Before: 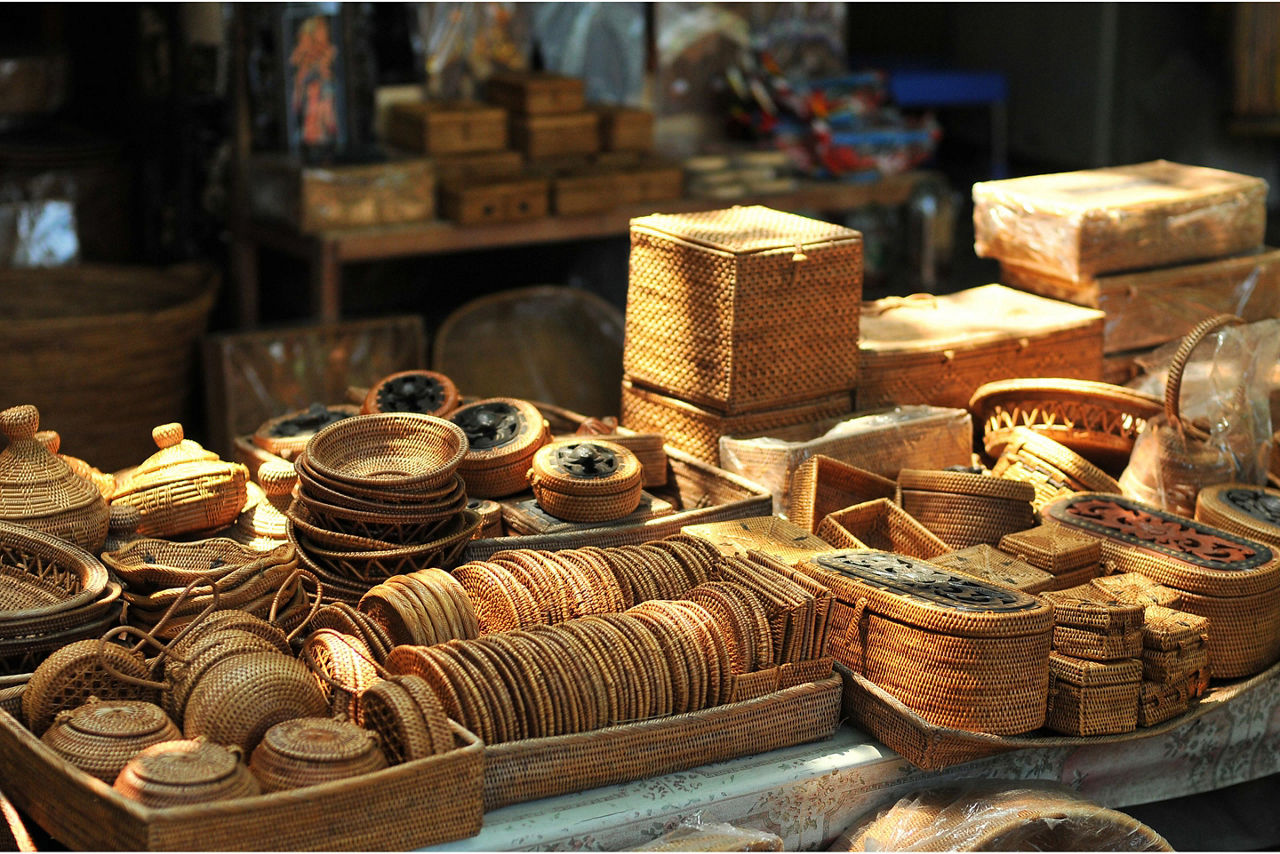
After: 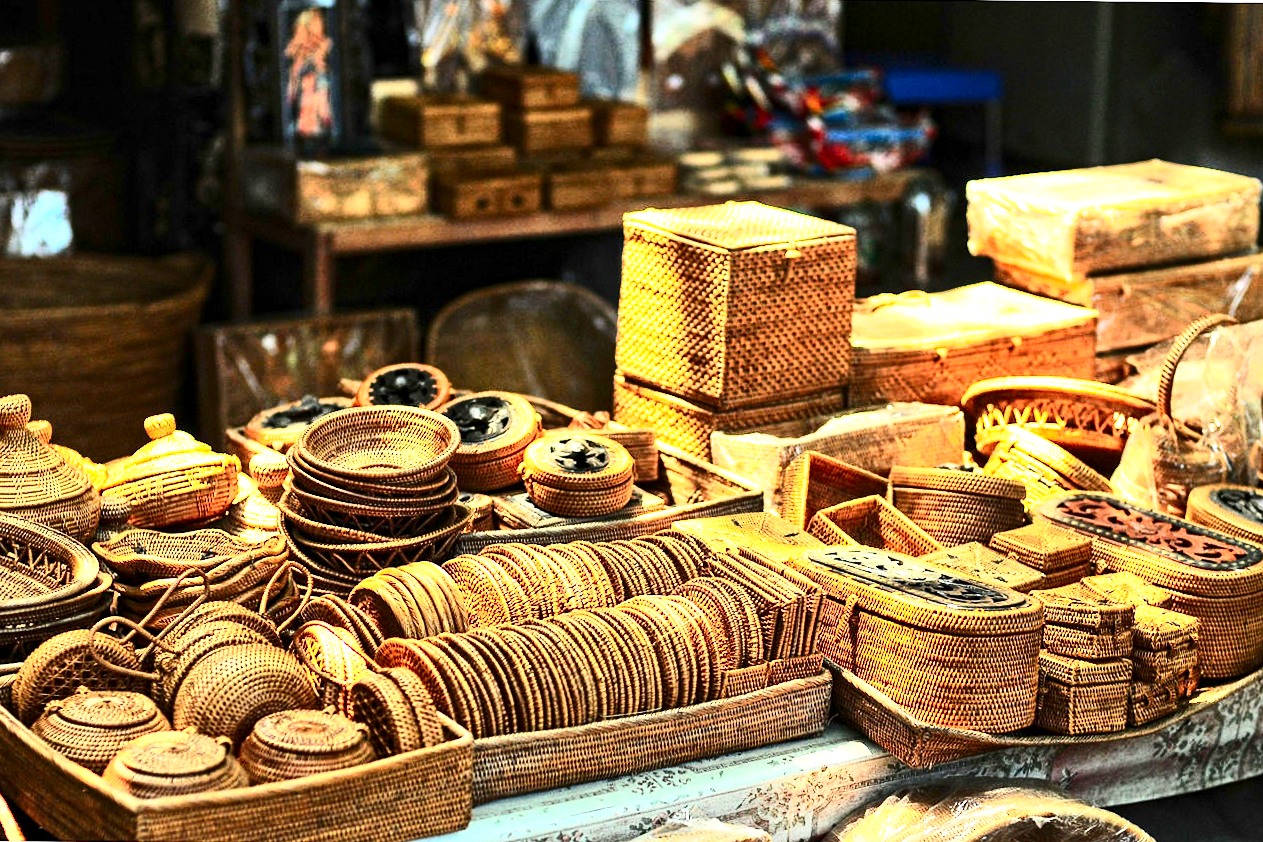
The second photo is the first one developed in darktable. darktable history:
contrast brightness saturation: contrast 0.401, brightness 0.102, saturation 0.214
exposure: black level correction 0, exposure 1.099 EV, compensate highlight preservation false
contrast equalizer: y [[0.502, 0.517, 0.543, 0.576, 0.611, 0.631], [0.5 ×6], [0.5 ×6], [0 ×6], [0 ×6]]
crop and rotate: angle -0.504°
